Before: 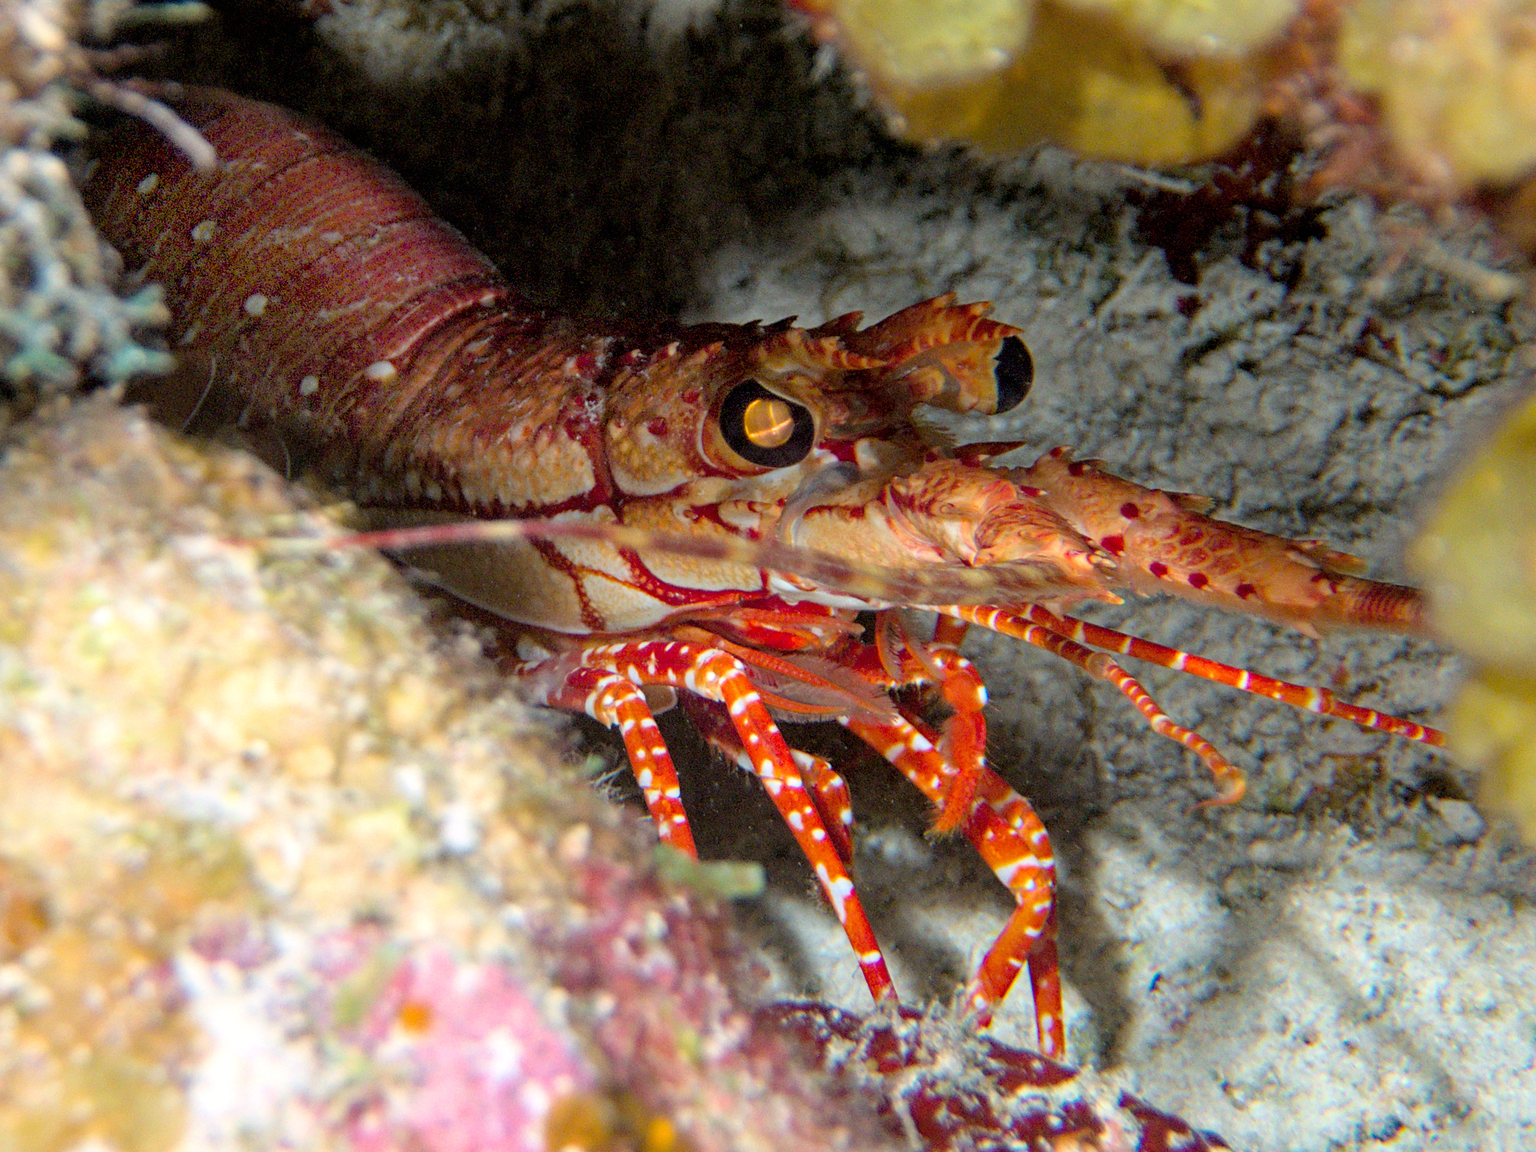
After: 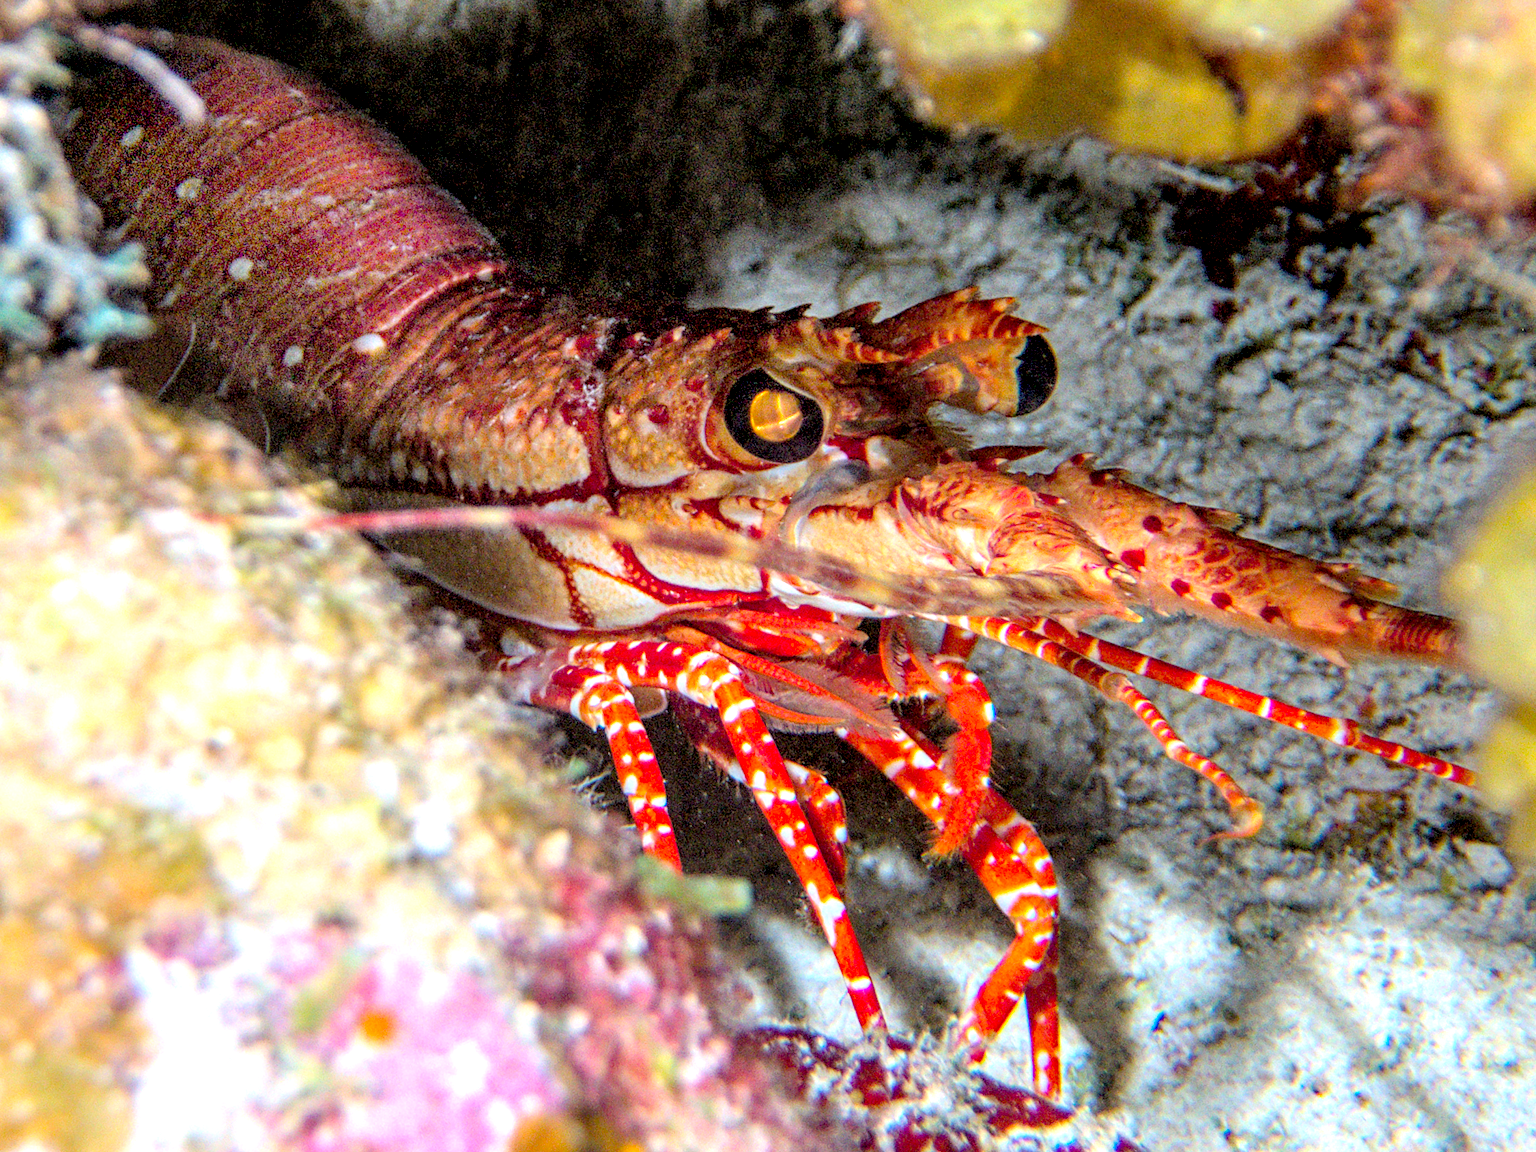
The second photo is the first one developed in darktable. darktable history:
local contrast: highlights 79%, shadows 56%, detail 175%, midtone range 0.428
contrast brightness saturation: contrast 0.07, brightness 0.18, saturation 0.4
crop and rotate: angle -2.38°
color calibration: illuminant as shot in camera, x 0.358, y 0.373, temperature 4628.91 K
